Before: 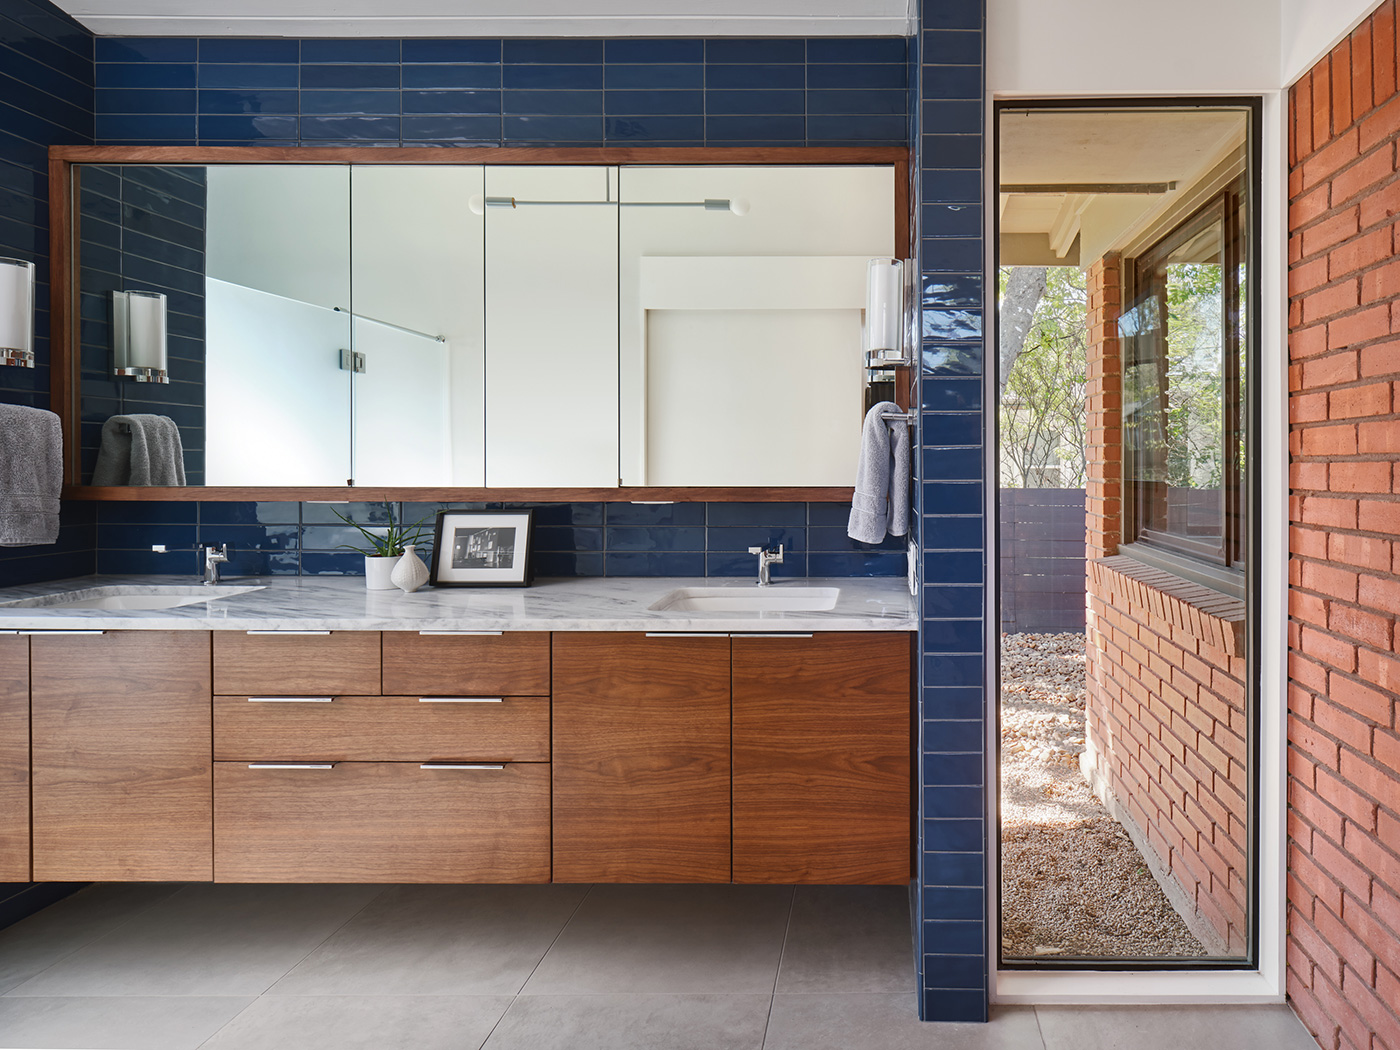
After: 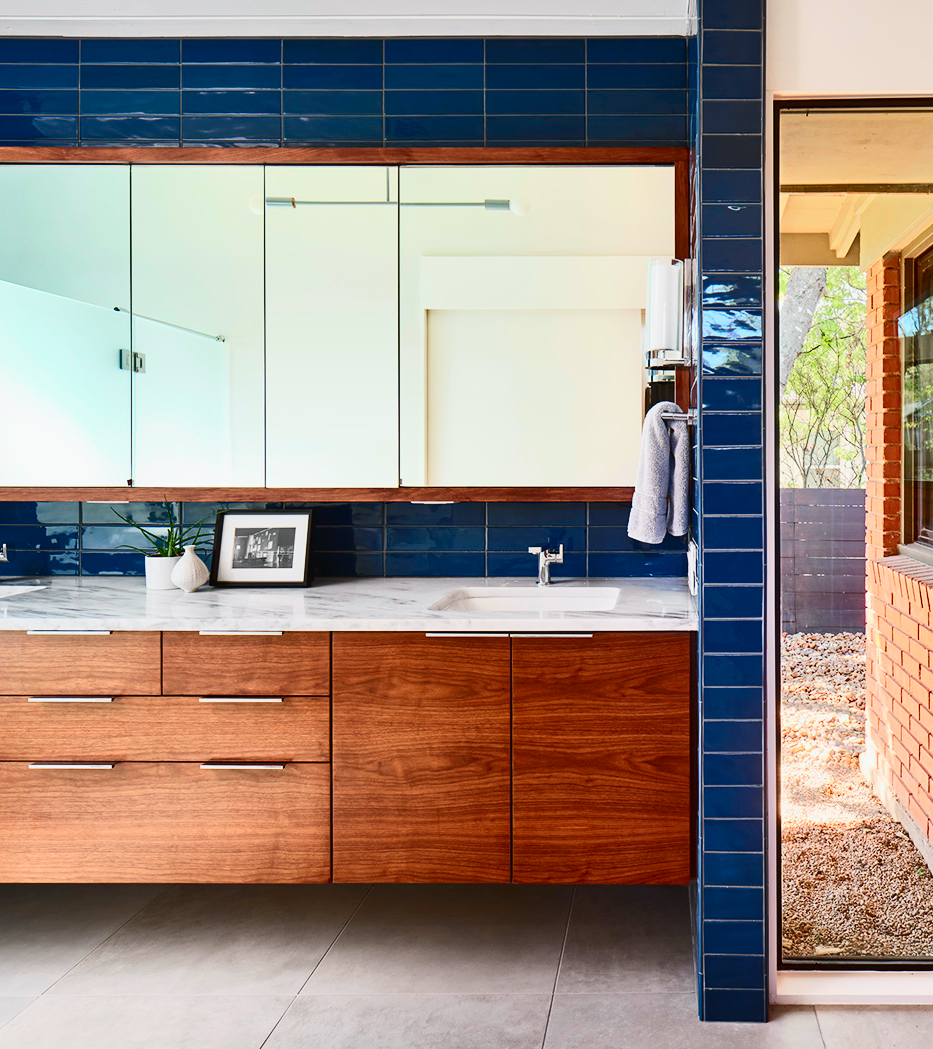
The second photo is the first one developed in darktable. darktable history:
contrast brightness saturation: contrast 0.15, brightness -0.01, saturation 0.1
crop and rotate: left 15.754%, right 17.579%
tone curve: curves: ch0 [(0, 0.003) (0.044, 0.025) (0.12, 0.089) (0.197, 0.168) (0.281, 0.273) (0.468, 0.548) (0.583, 0.691) (0.701, 0.815) (0.86, 0.922) (1, 0.982)]; ch1 [(0, 0) (0.232, 0.214) (0.404, 0.376) (0.461, 0.425) (0.493, 0.481) (0.501, 0.5) (0.517, 0.524) (0.55, 0.585) (0.598, 0.651) (0.671, 0.735) (0.796, 0.85) (1, 1)]; ch2 [(0, 0) (0.249, 0.216) (0.357, 0.317) (0.448, 0.432) (0.478, 0.492) (0.498, 0.499) (0.517, 0.527) (0.537, 0.564) (0.569, 0.617) (0.61, 0.659) (0.706, 0.75) (0.808, 0.809) (0.991, 0.968)], color space Lab, independent channels, preserve colors none
